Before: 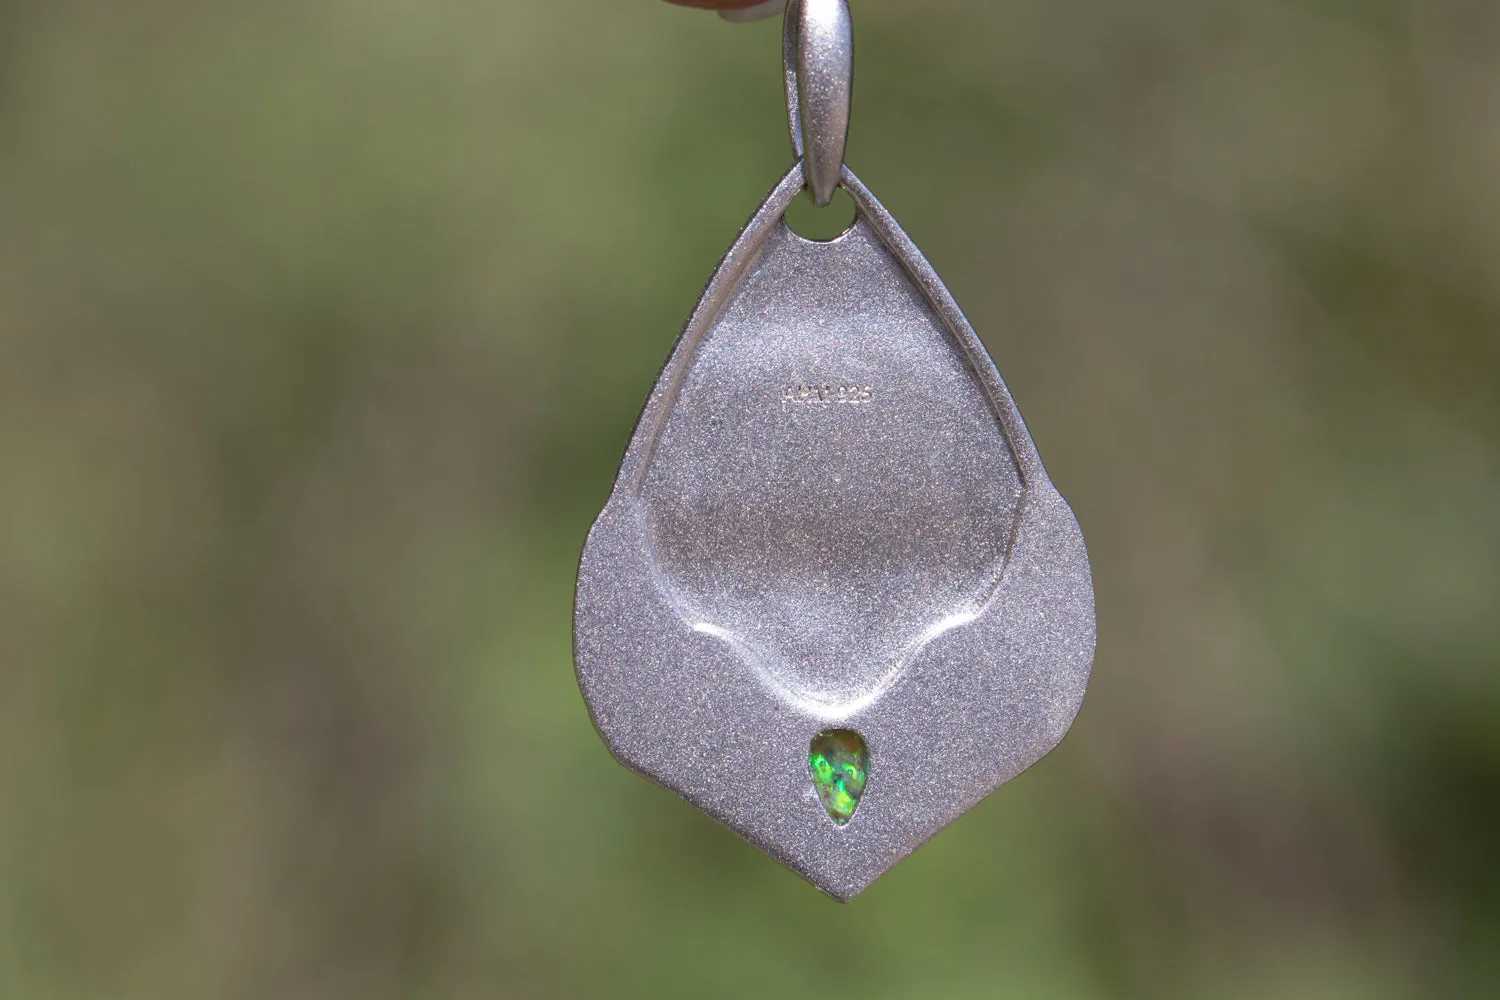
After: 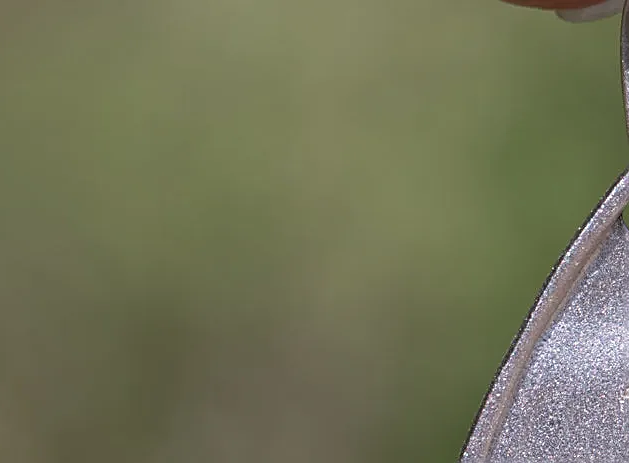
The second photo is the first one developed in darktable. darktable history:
crop and rotate: left 10.817%, top 0.062%, right 47.194%, bottom 53.626%
sharpen: amount 0.75
